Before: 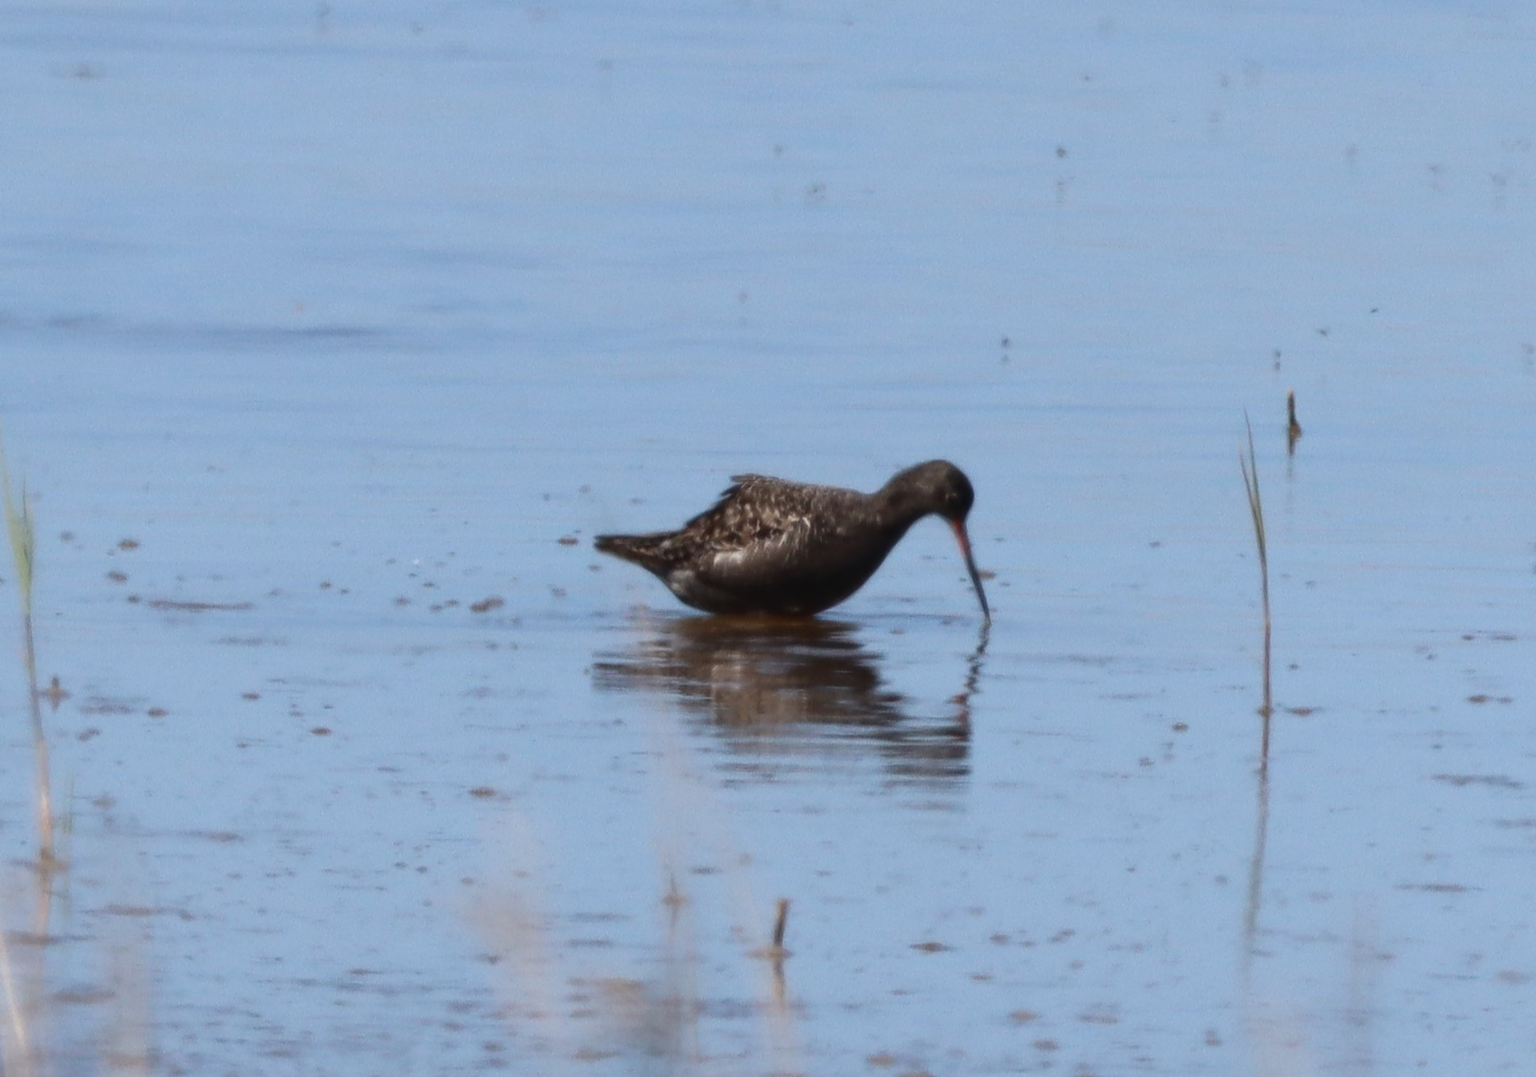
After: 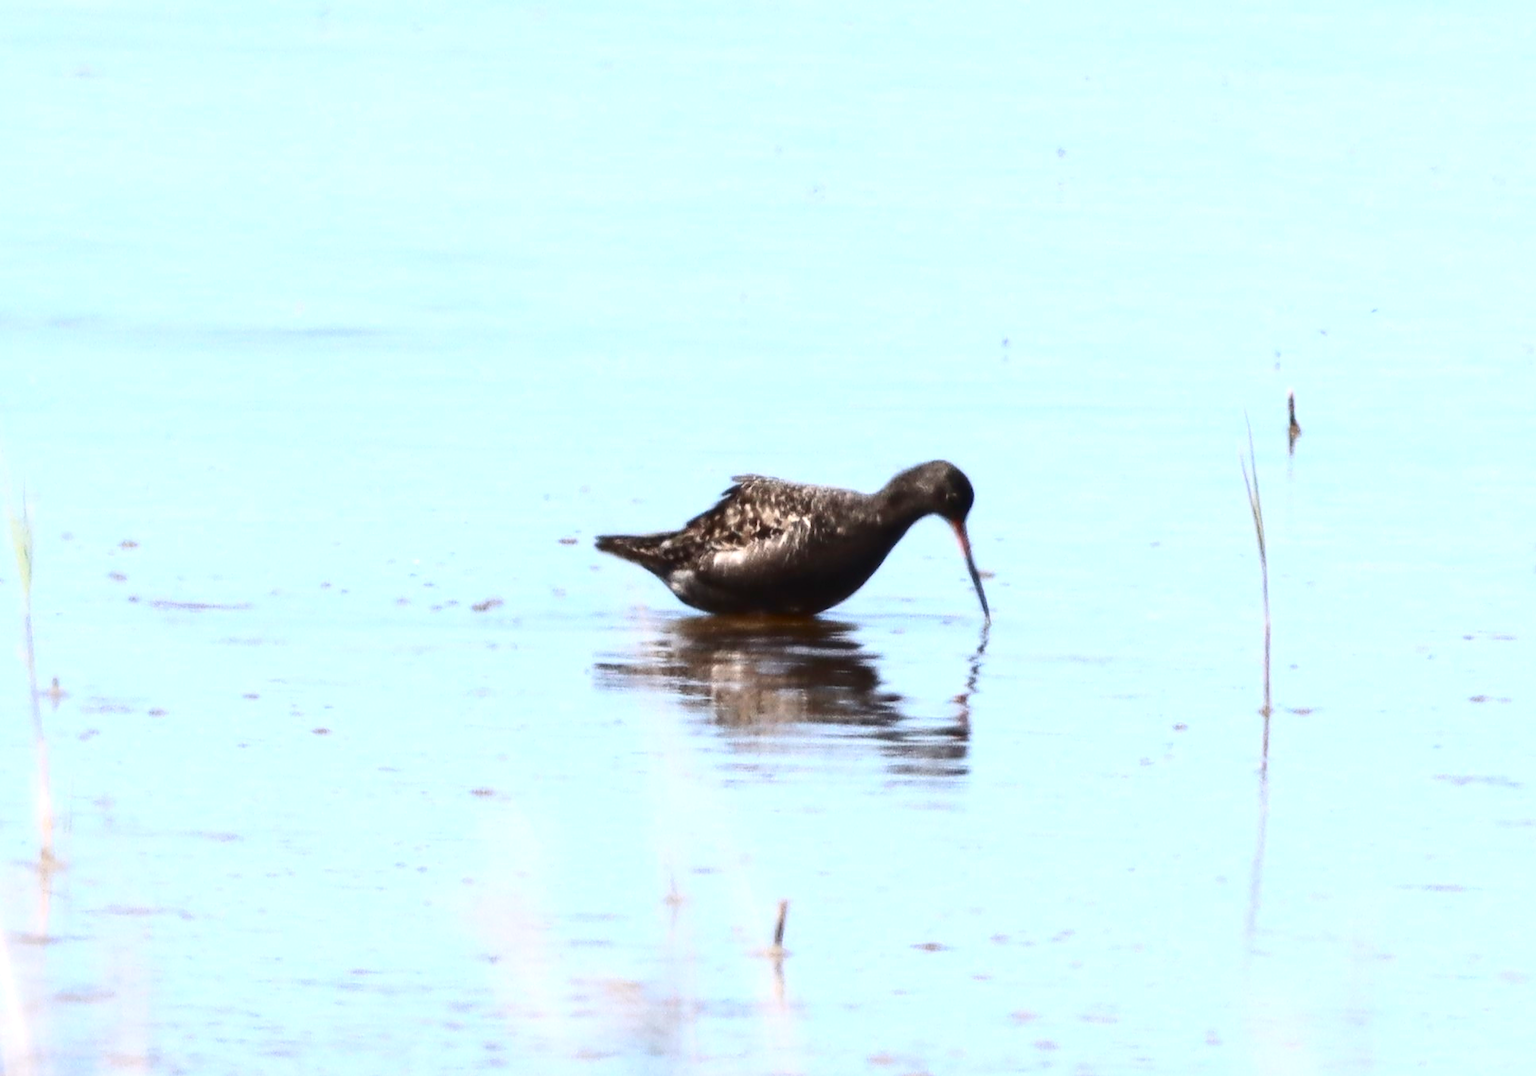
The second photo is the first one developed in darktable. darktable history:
contrast brightness saturation: contrast 0.297
exposure: black level correction 0, exposure 1.199 EV, compensate highlight preservation false
